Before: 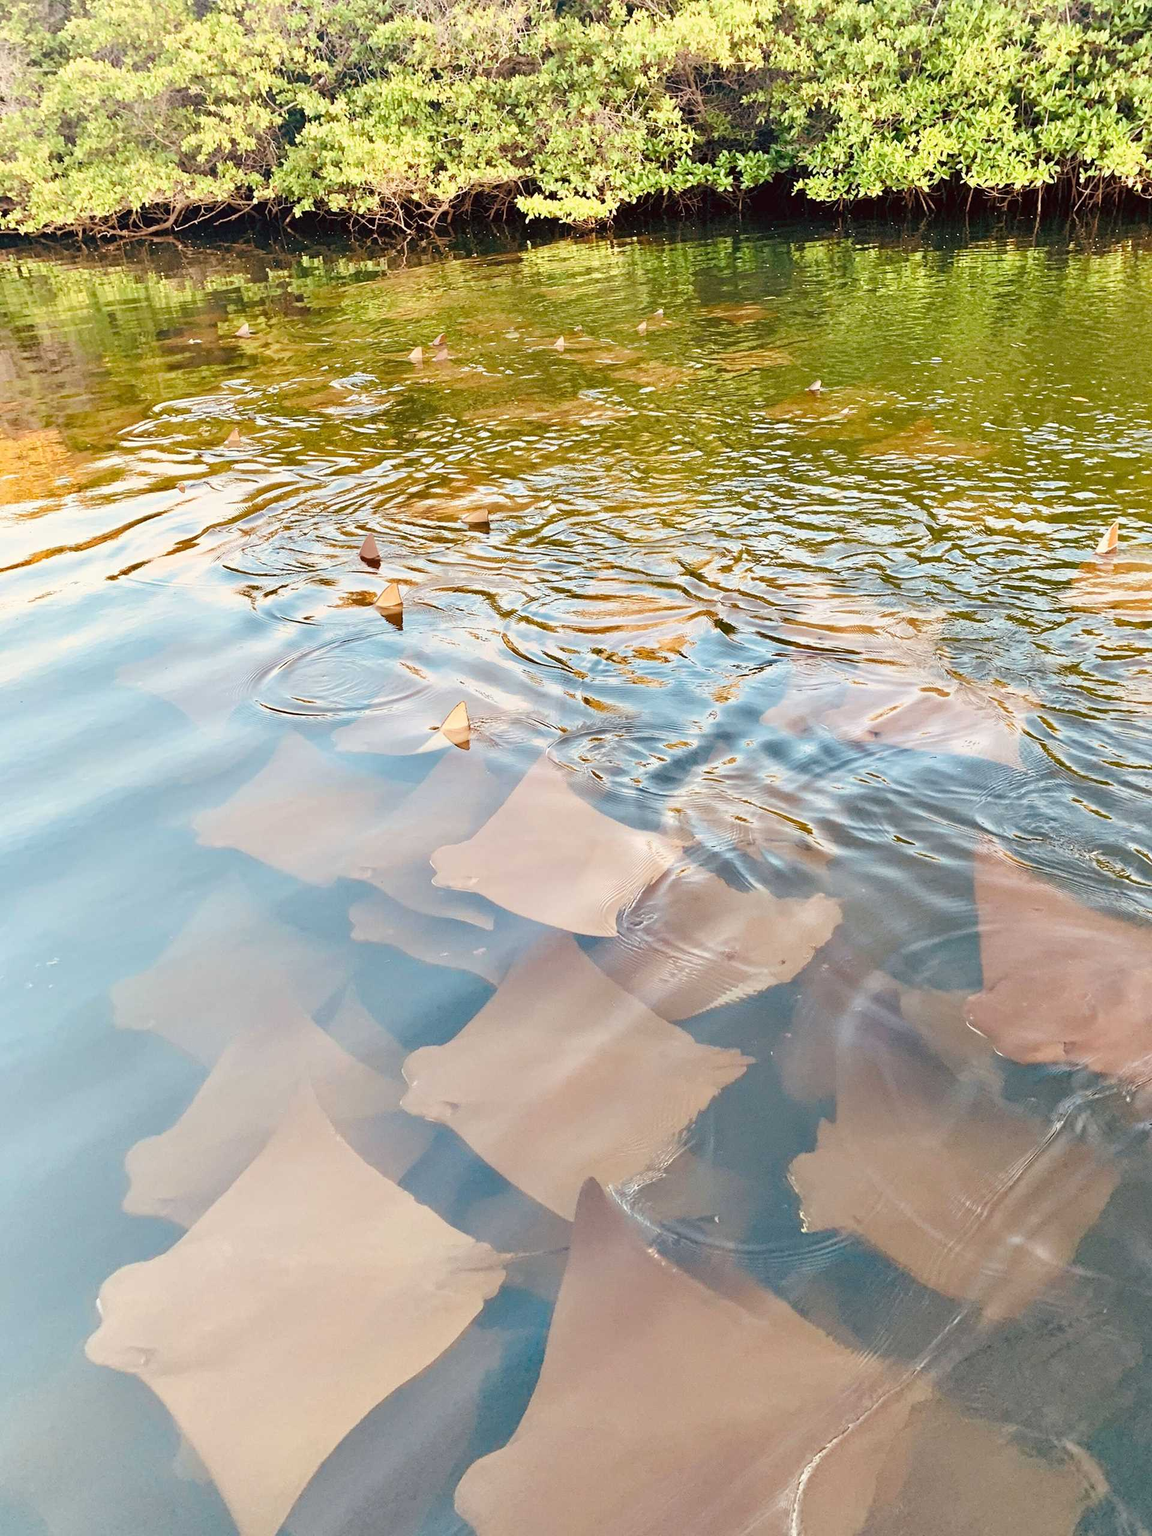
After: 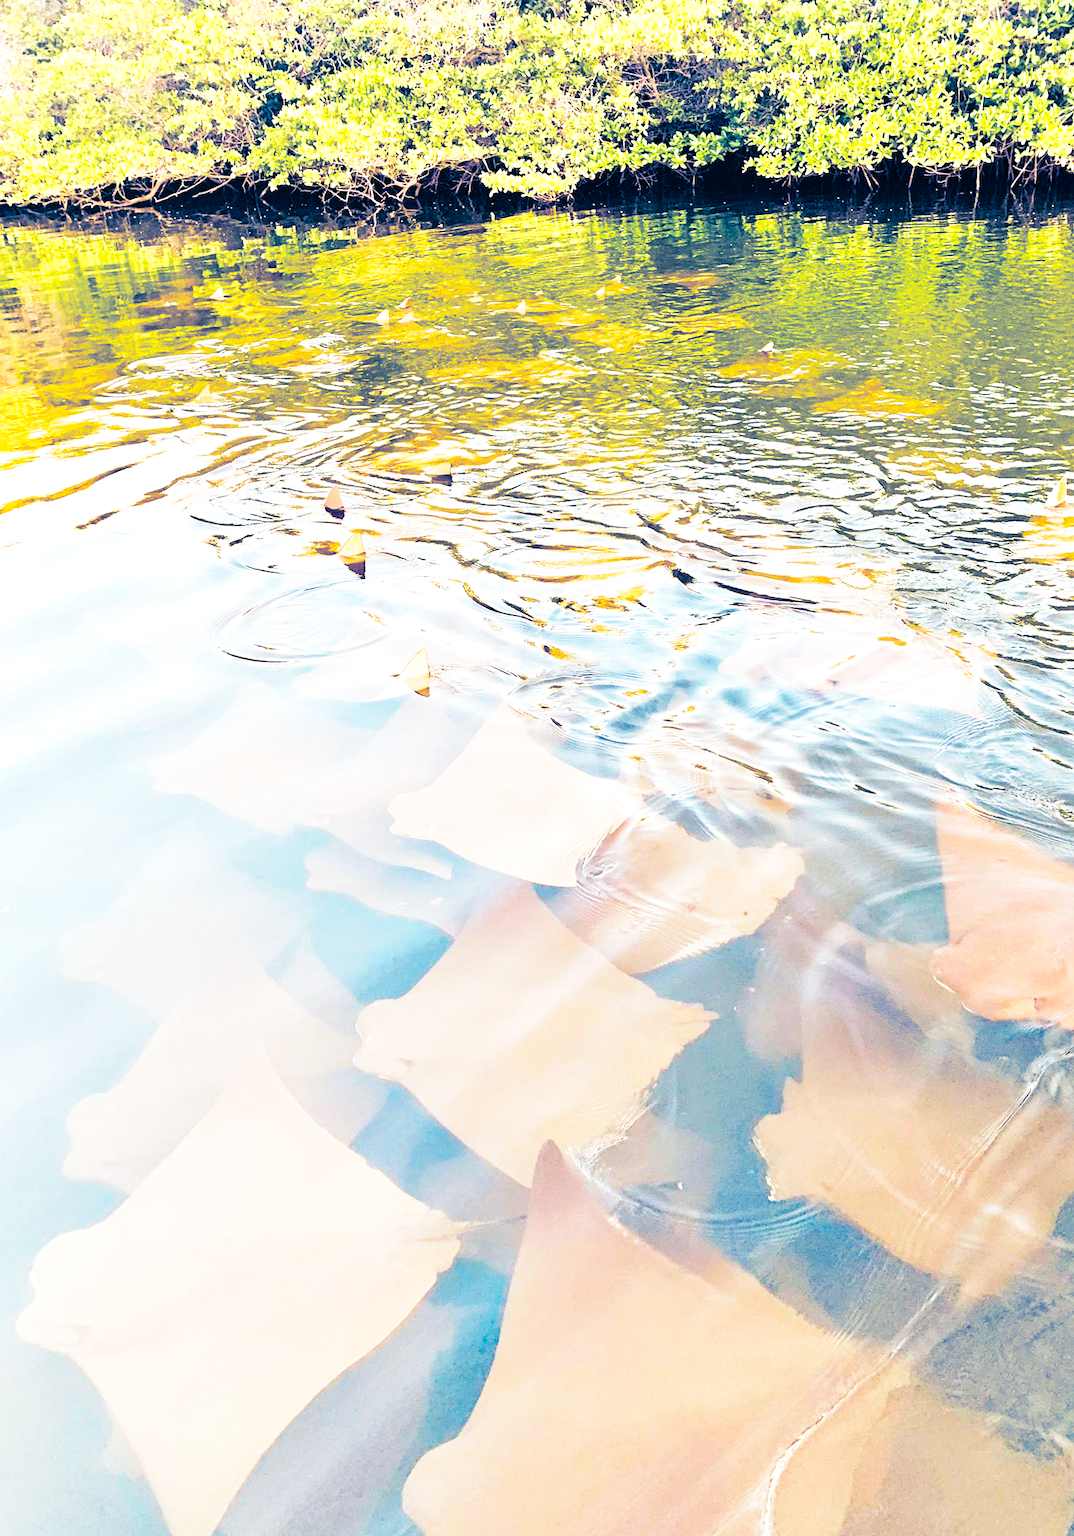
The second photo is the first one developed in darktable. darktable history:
base curve: curves: ch0 [(0, 0) (0.028, 0.03) (0.121, 0.232) (0.46, 0.748) (0.859, 0.968) (1, 1)], preserve colors none
exposure: exposure 0.6 EV, compensate highlight preservation false
split-toning: shadows › hue 226.8°, shadows › saturation 1, highlights › saturation 0, balance -61.41
color balance rgb: perceptual saturation grading › global saturation 25%, global vibrance 20%
rotate and perspective: rotation 0.215°, lens shift (vertical) -0.139, crop left 0.069, crop right 0.939, crop top 0.002, crop bottom 0.996
